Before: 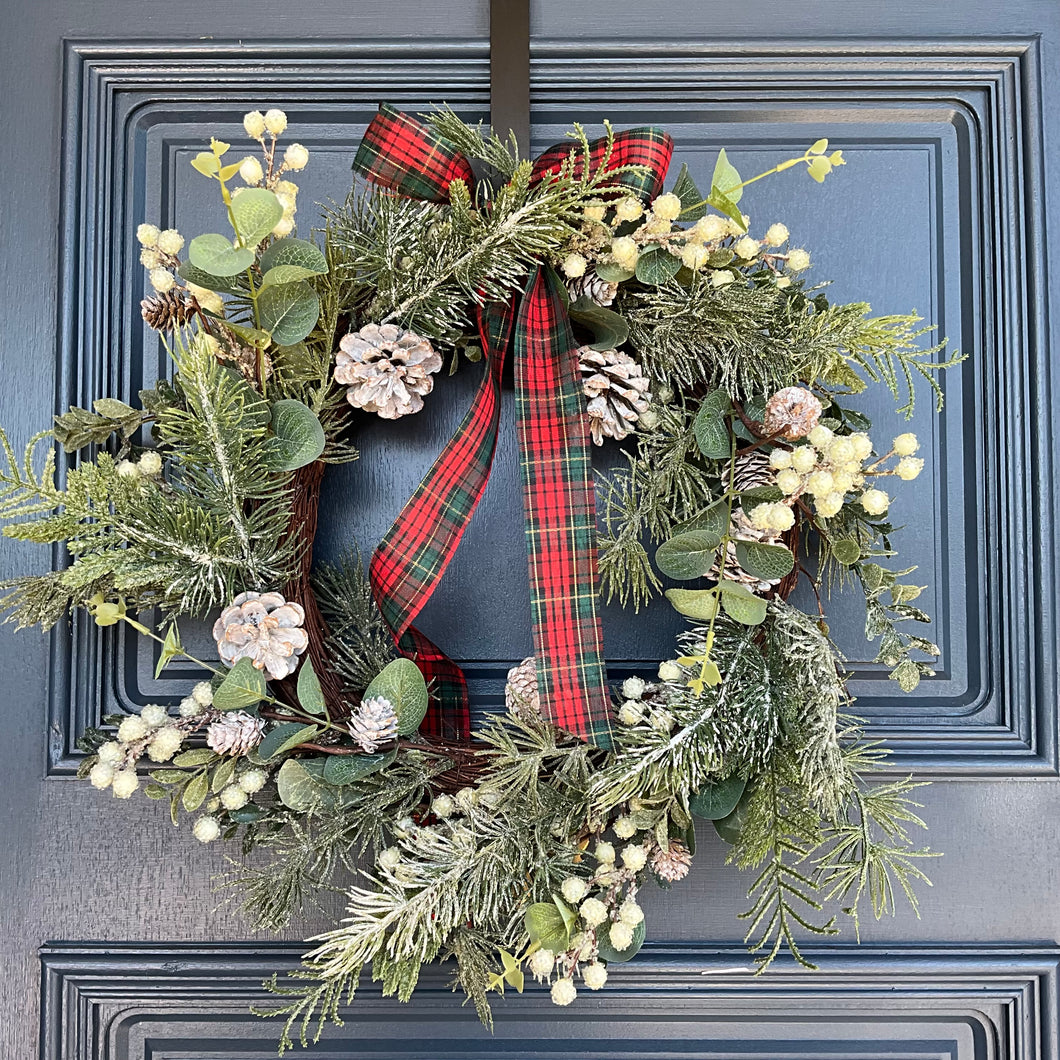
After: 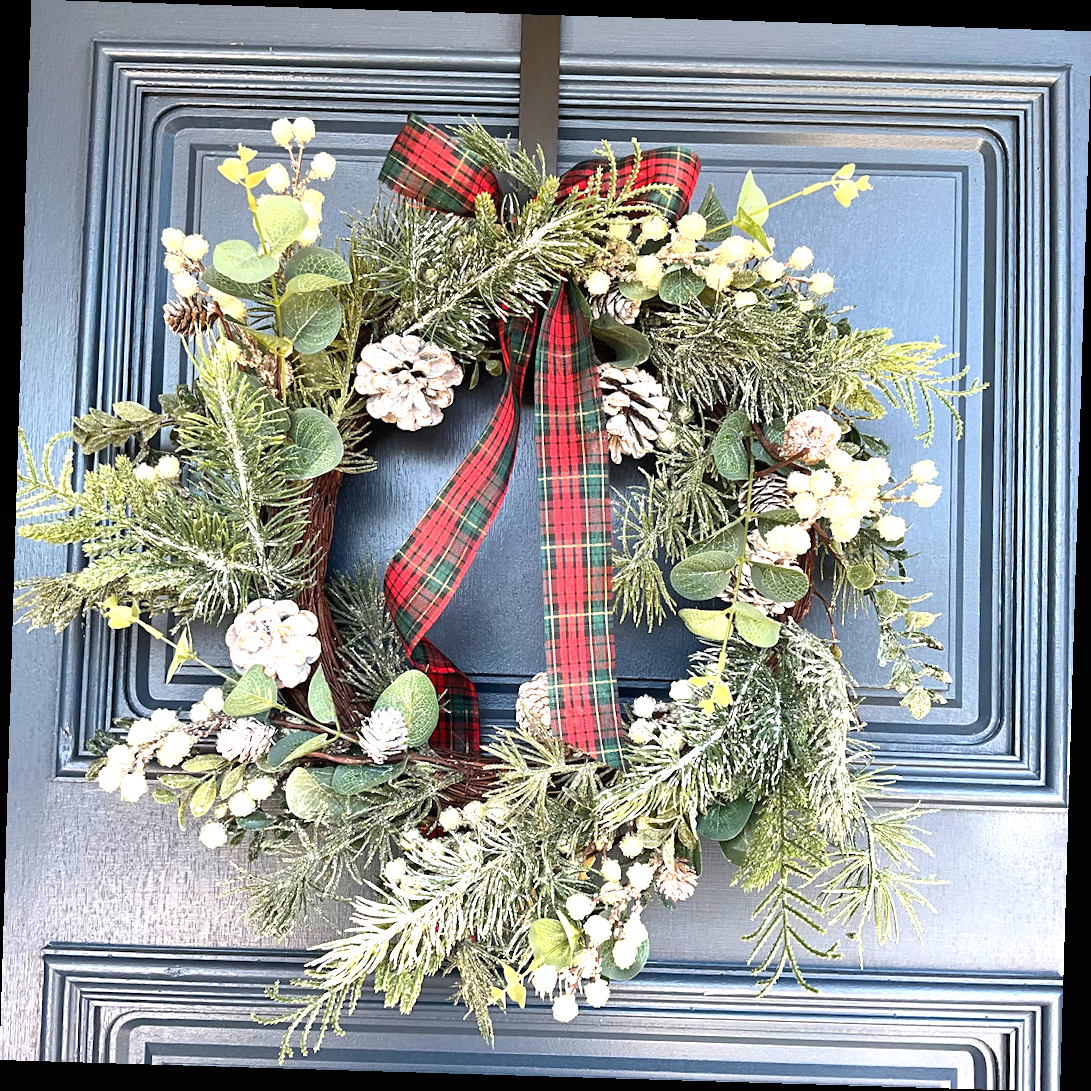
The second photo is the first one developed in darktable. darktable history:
graduated density: on, module defaults
rotate and perspective: rotation 1.72°, automatic cropping off
exposure: black level correction 0, exposure 1.2 EV, compensate exposure bias true, compensate highlight preservation false
